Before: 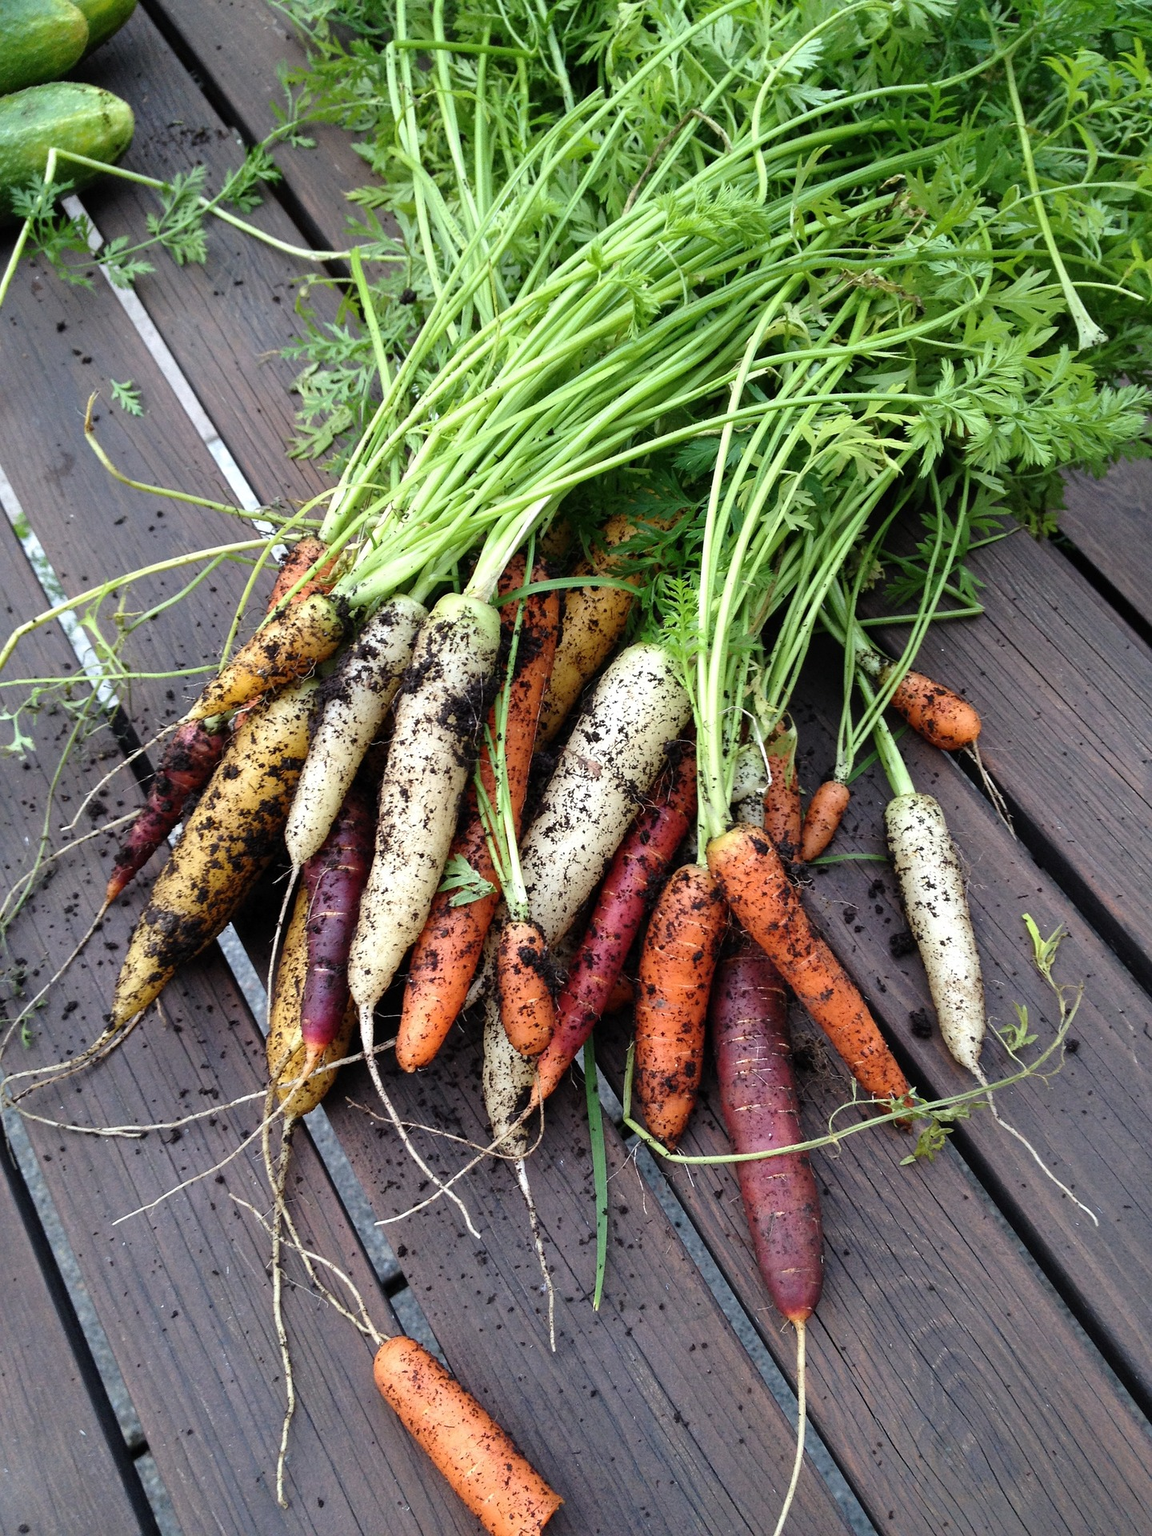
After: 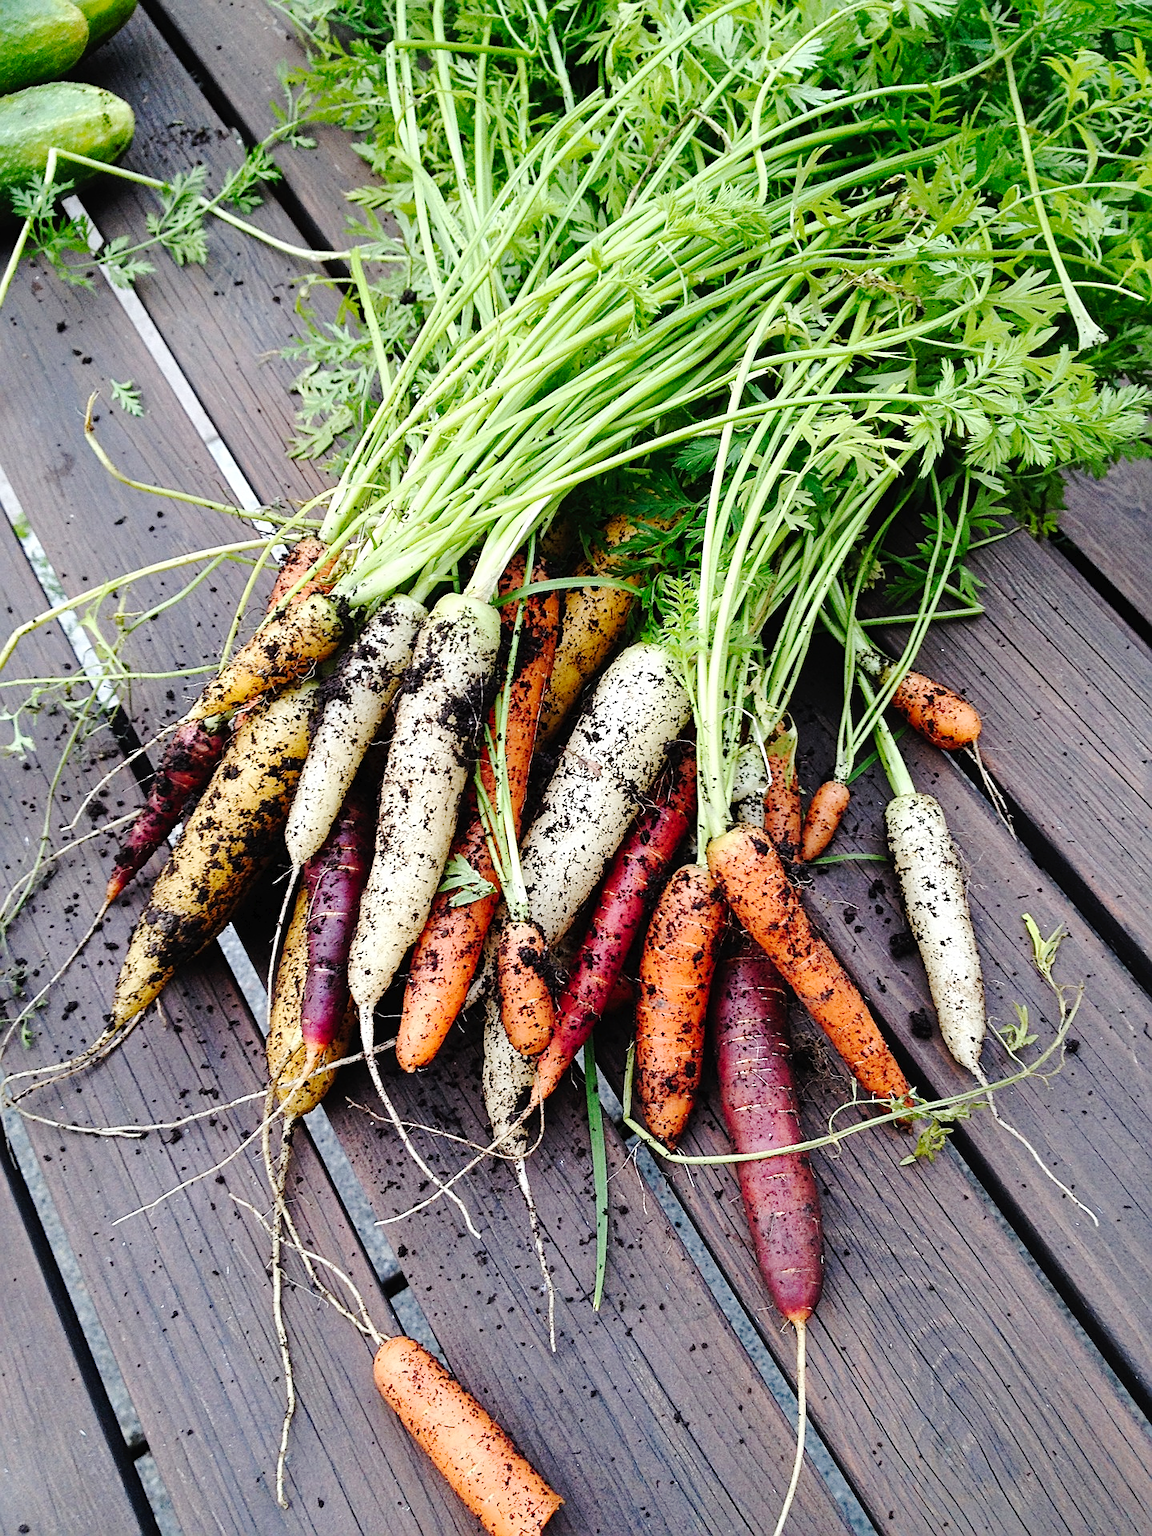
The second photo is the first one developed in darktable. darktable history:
tone curve: curves: ch0 [(0, 0) (0.003, 0.014) (0.011, 0.017) (0.025, 0.023) (0.044, 0.035) (0.069, 0.04) (0.1, 0.062) (0.136, 0.099) (0.177, 0.152) (0.224, 0.214) (0.277, 0.291) (0.335, 0.383) (0.399, 0.487) (0.468, 0.581) (0.543, 0.662) (0.623, 0.738) (0.709, 0.802) (0.801, 0.871) (0.898, 0.936) (1, 1)], preserve colors none
sharpen: on, module defaults
